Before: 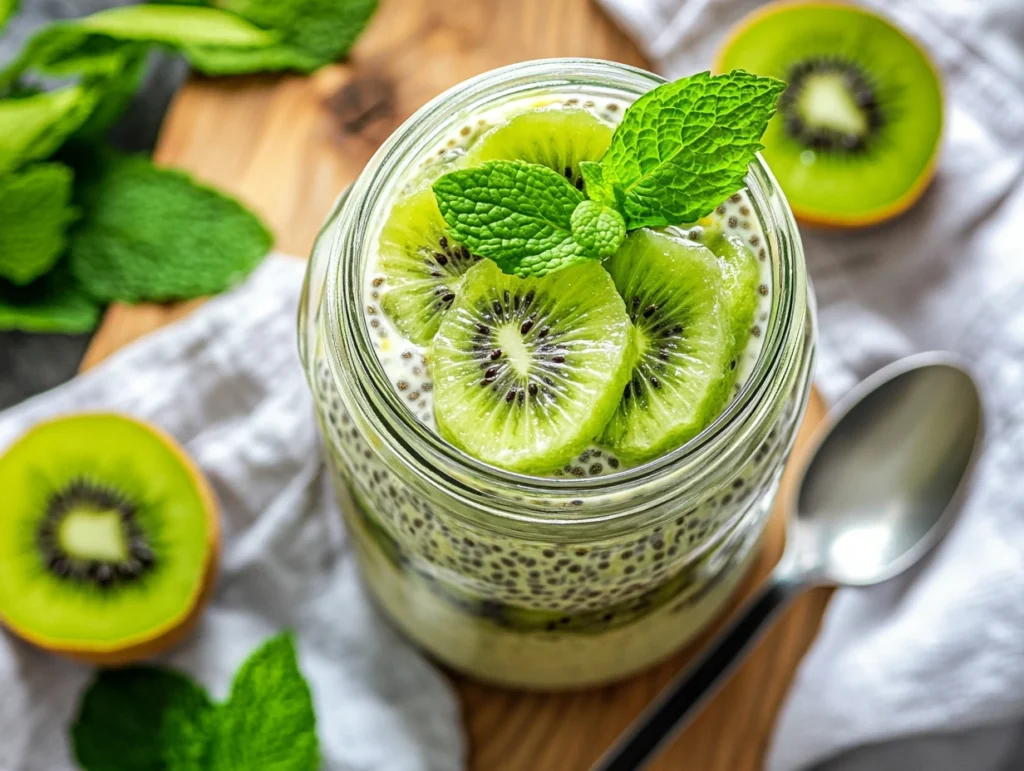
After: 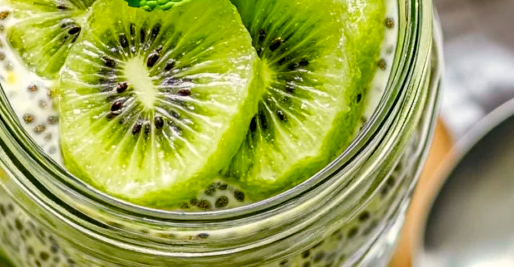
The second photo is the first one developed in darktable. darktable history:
color balance rgb: shadows lift › chroma 1%, shadows lift › hue 240.84°, highlights gain › chroma 2%, highlights gain › hue 73.2°, global offset › luminance -0.5%, perceptual saturation grading › global saturation 20%, perceptual saturation grading › highlights -25%, perceptual saturation grading › shadows 50%, global vibrance 25.26%
crop: left 36.607%, top 34.735%, right 13.146%, bottom 30.611%
tone curve: curves: ch0 [(0, 0) (0.003, 0.003) (0.011, 0.011) (0.025, 0.025) (0.044, 0.044) (0.069, 0.069) (0.1, 0.099) (0.136, 0.135) (0.177, 0.176) (0.224, 0.223) (0.277, 0.275) (0.335, 0.333) (0.399, 0.396) (0.468, 0.465) (0.543, 0.545) (0.623, 0.625) (0.709, 0.71) (0.801, 0.801) (0.898, 0.898) (1, 1)], preserve colors none
